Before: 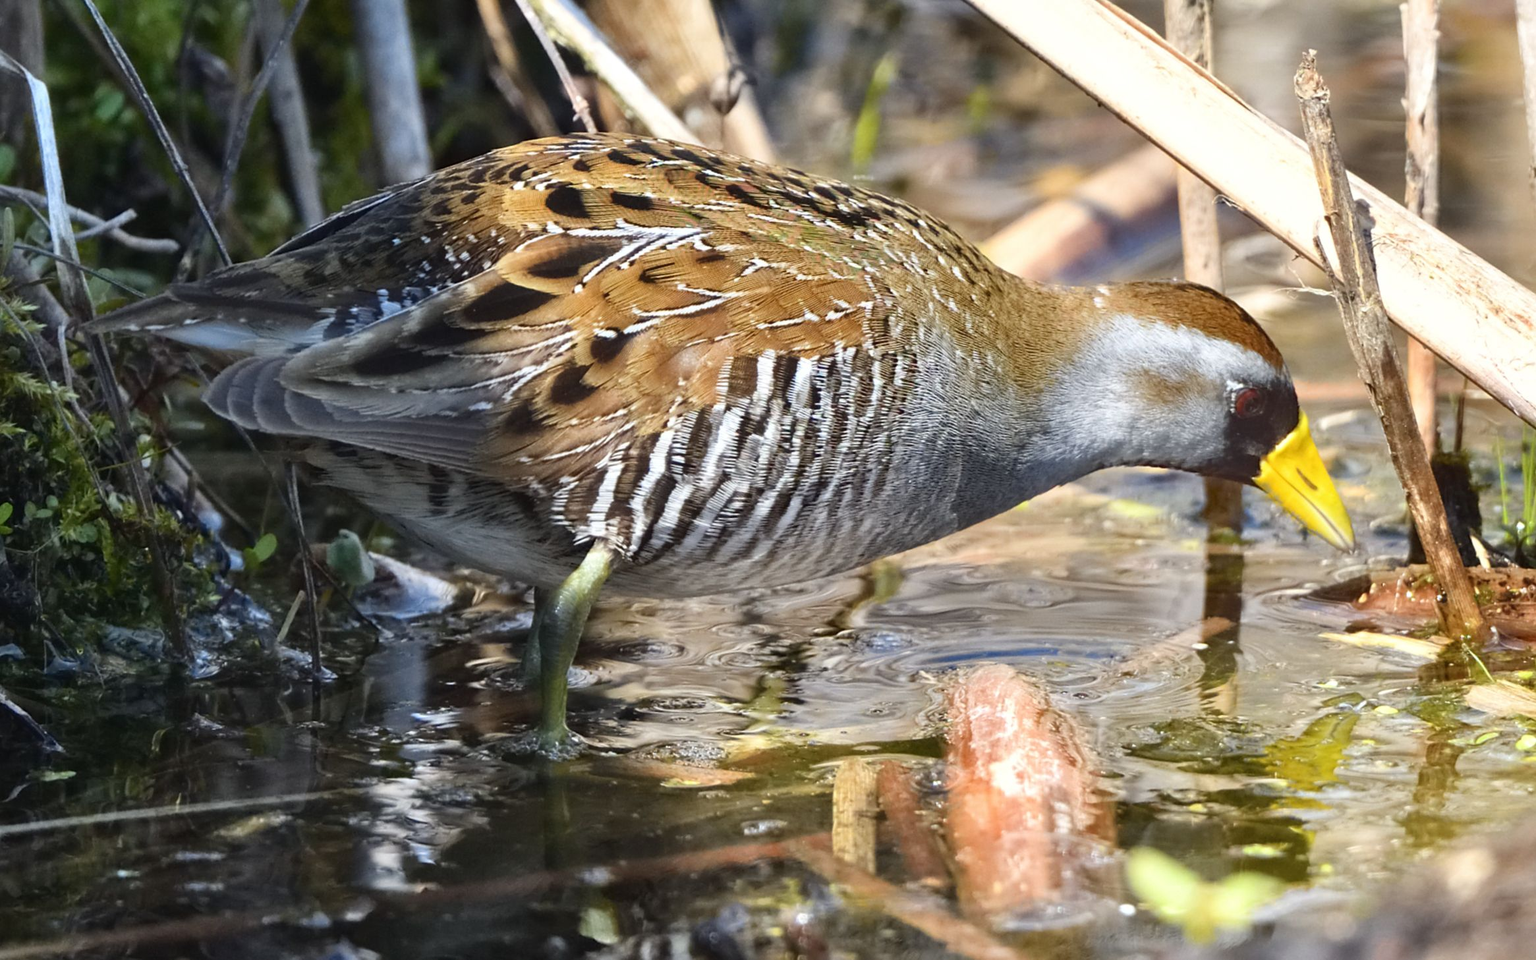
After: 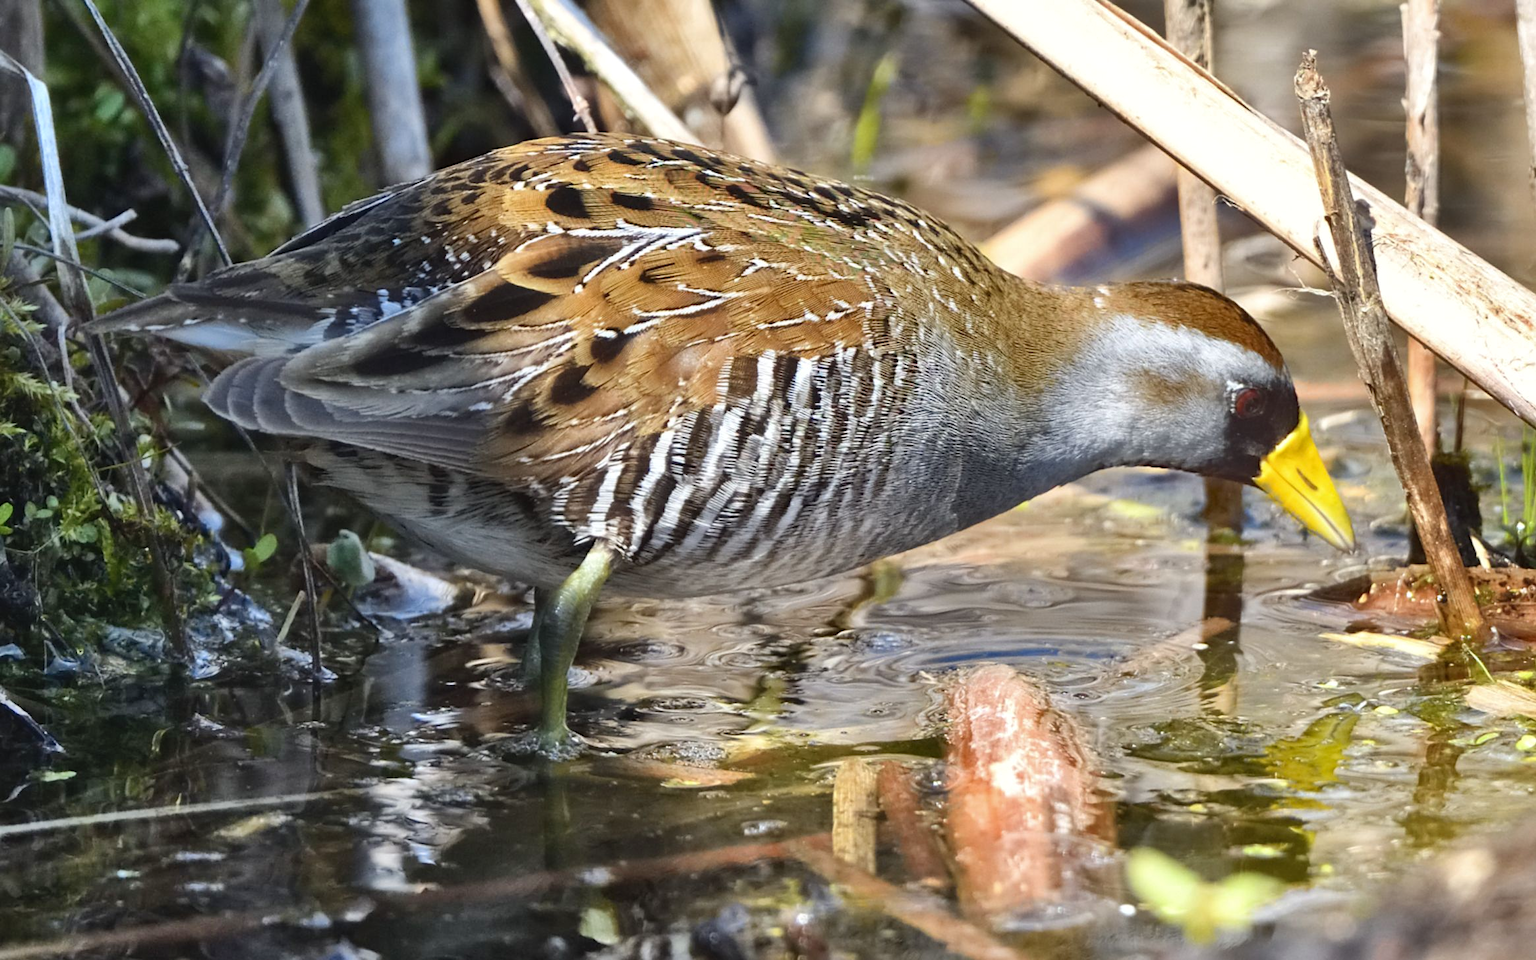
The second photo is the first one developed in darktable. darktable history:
tone equalizer: edges refinement/feathering 500, mask exposure compensation -1.57 EV, preserve details no
shadows and highlights: low approximation 0.01, soften with gaussian
